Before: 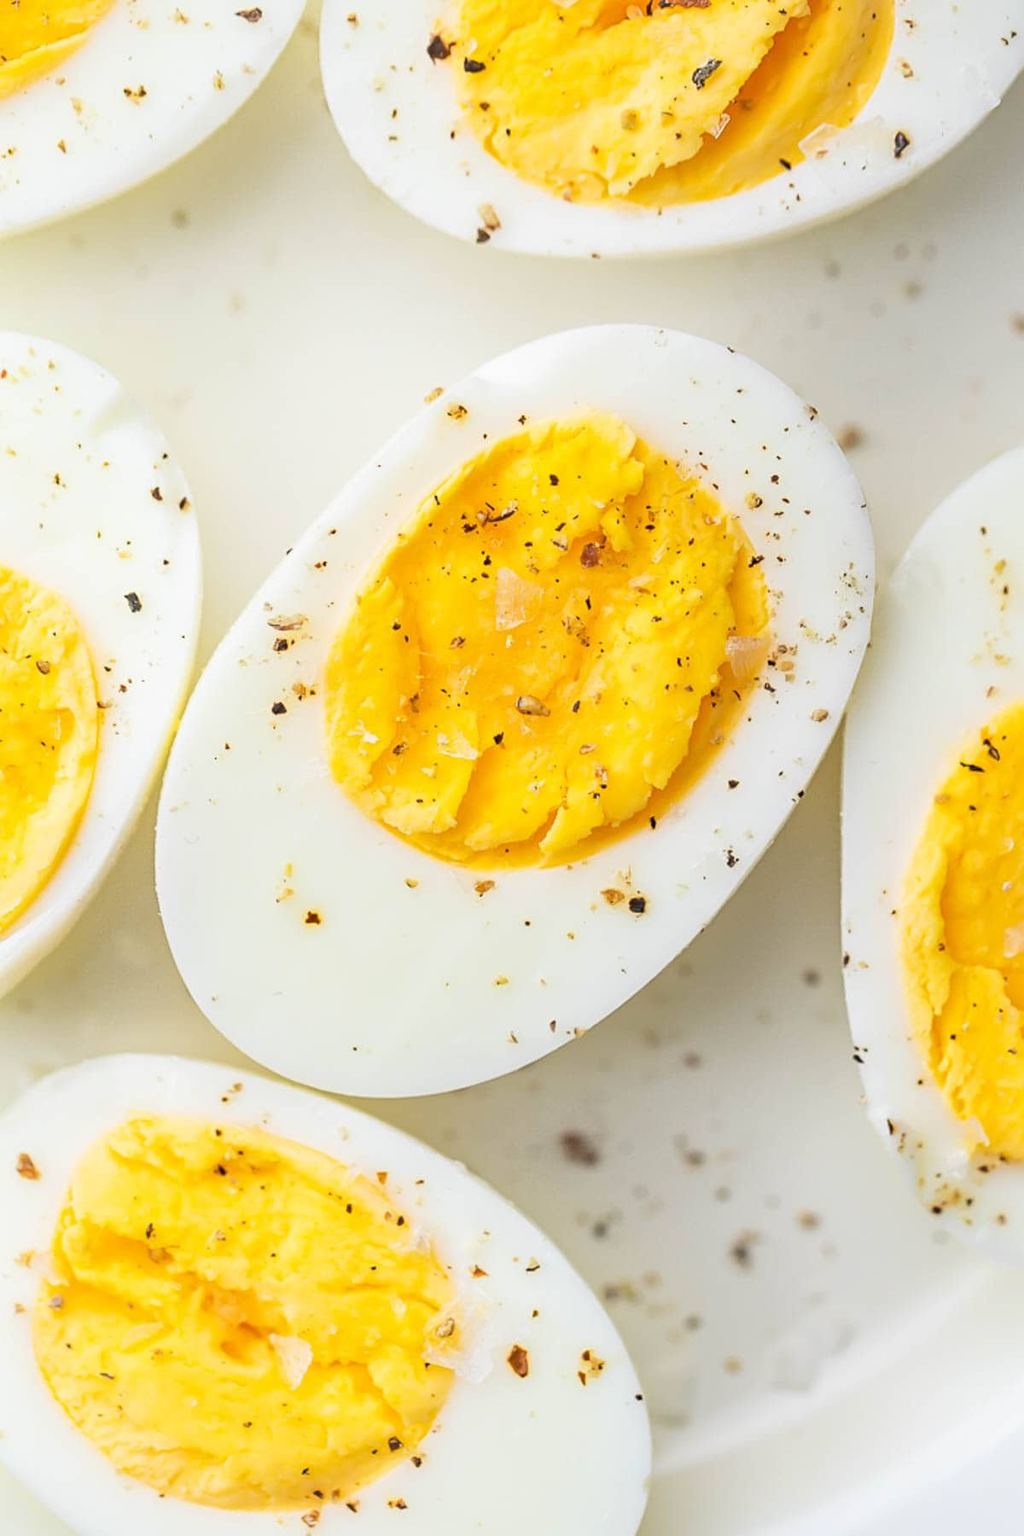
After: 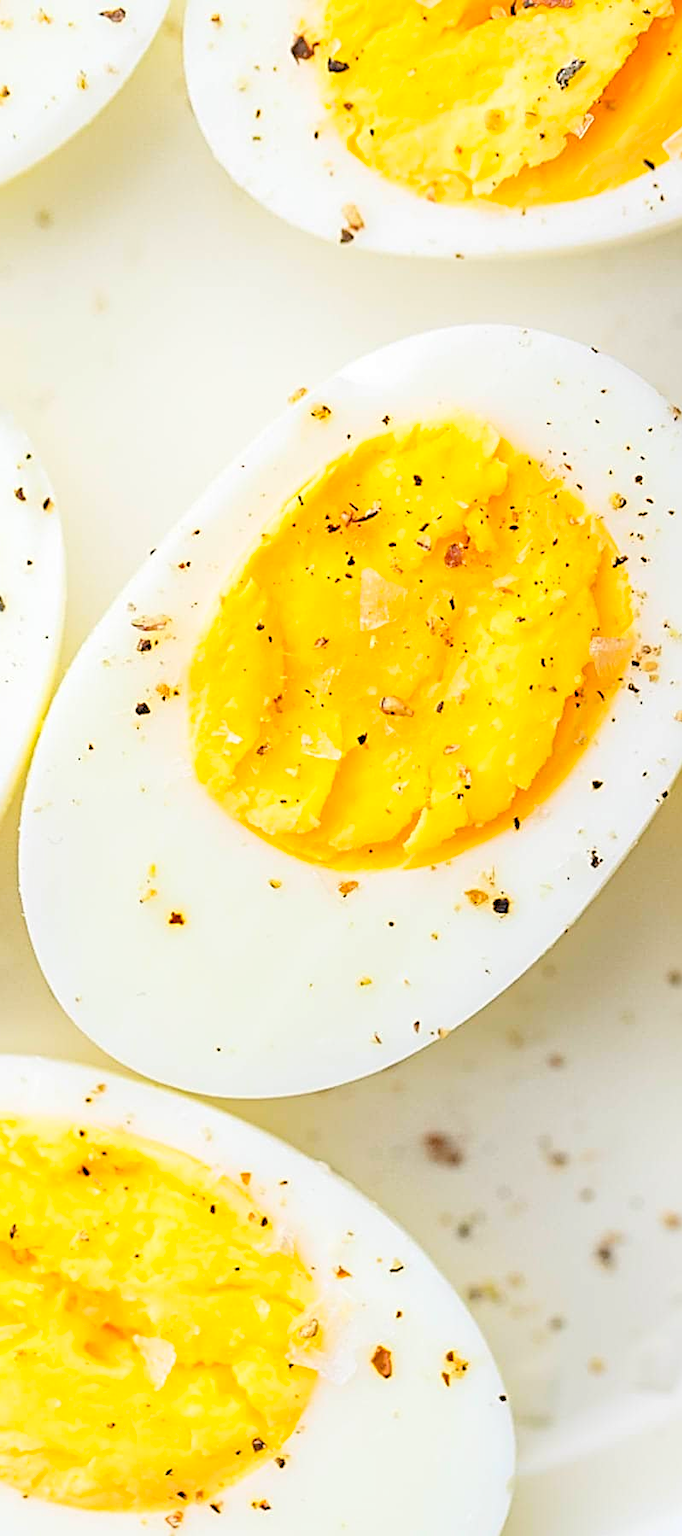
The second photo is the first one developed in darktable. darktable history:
sharpen: radius 3.089
levels: levels [0.093, 0.434, 0.988]
crop and rotate: left 13.363%, right 20.039%
haze removal: strength 0.304, distance 0.257, adaptive false
